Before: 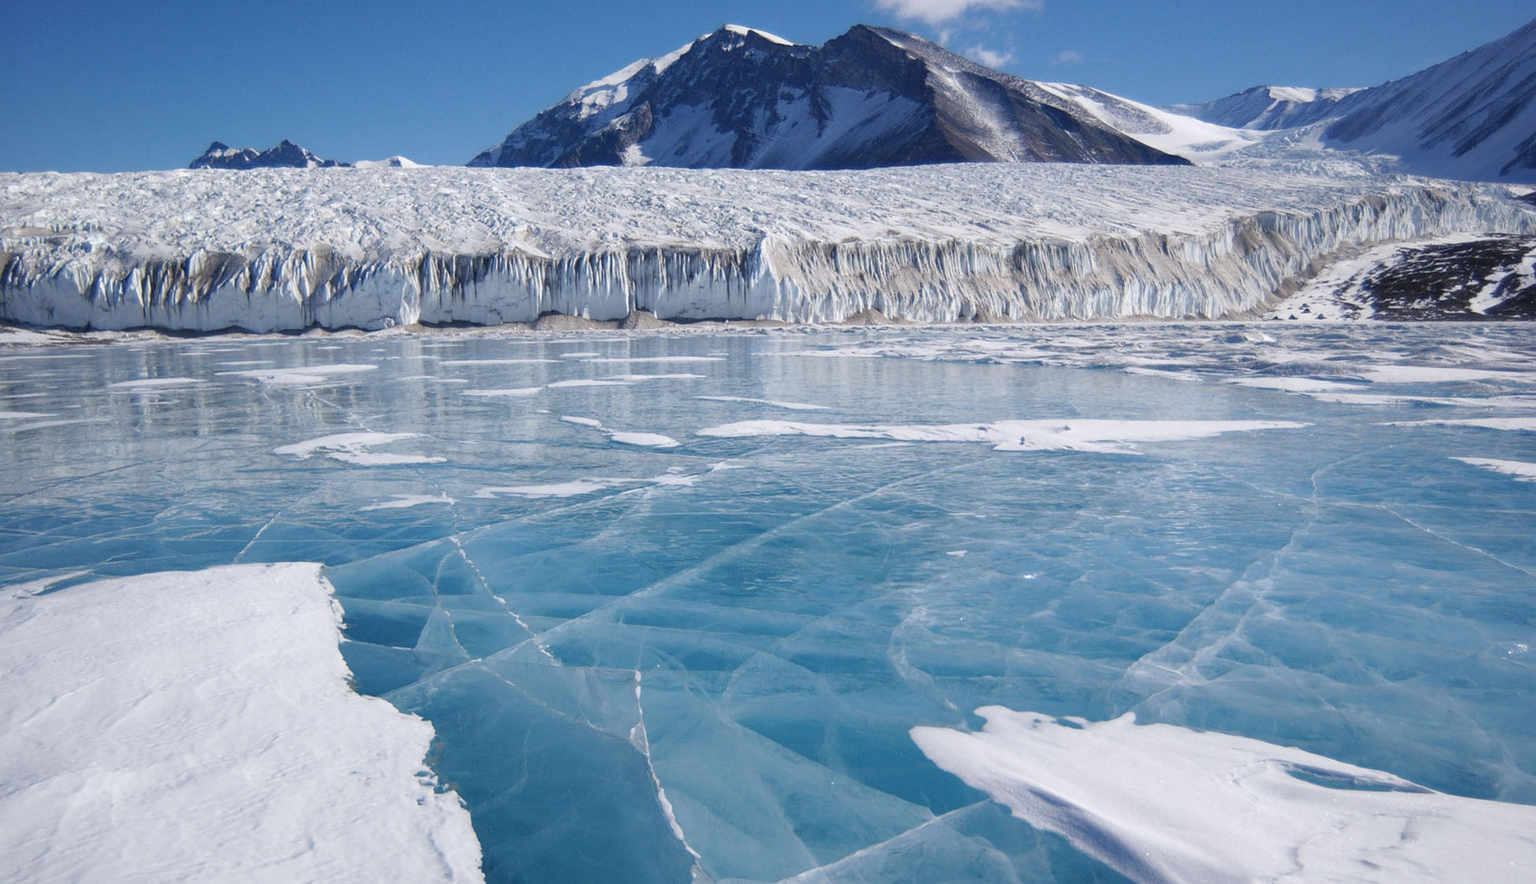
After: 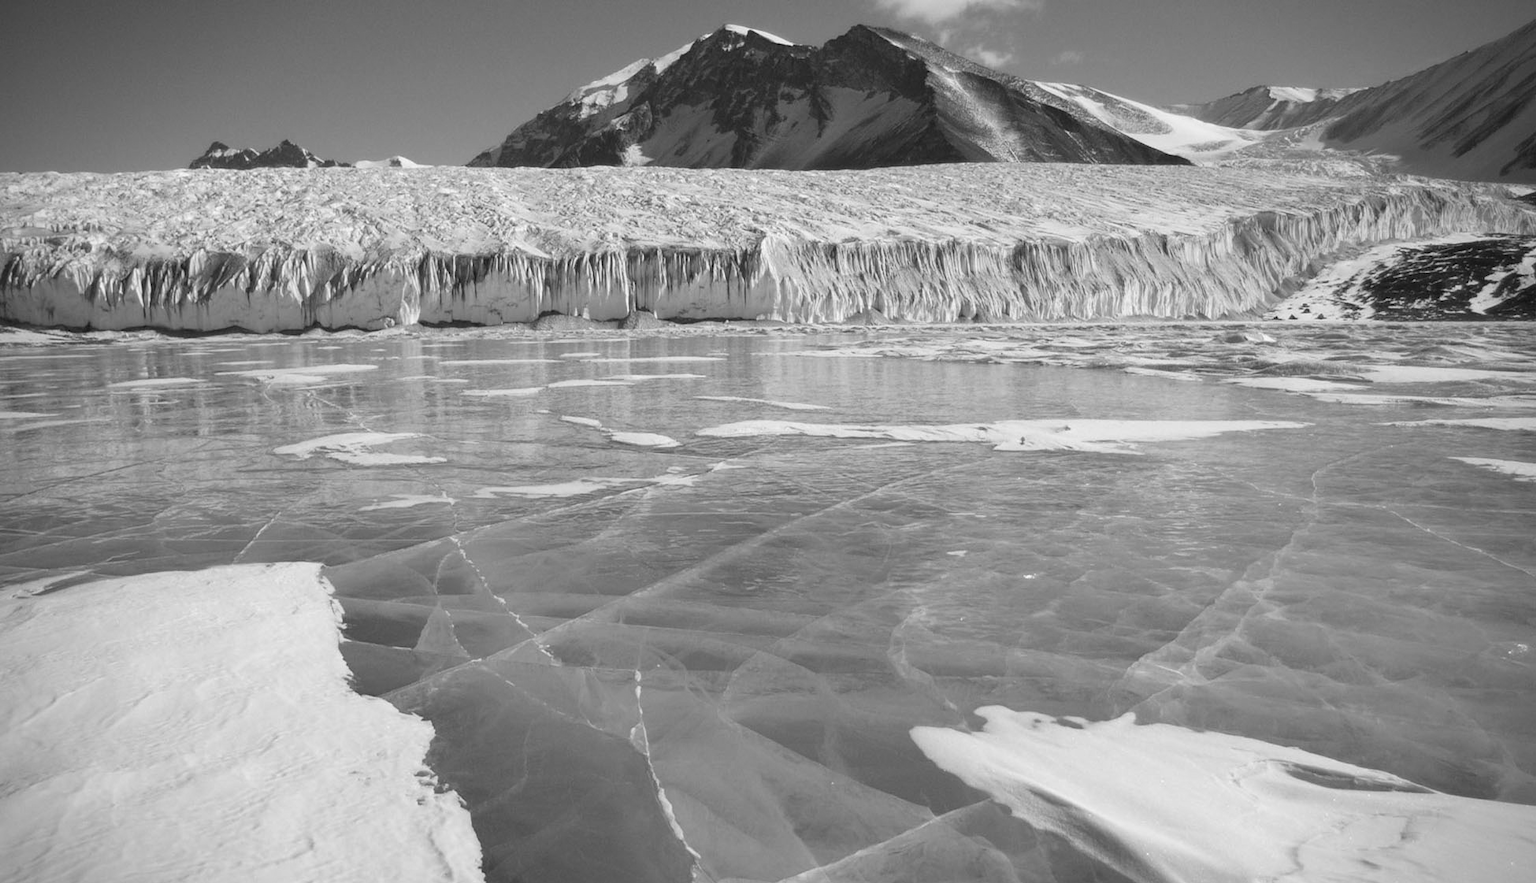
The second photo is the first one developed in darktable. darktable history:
monochrome: size 1
vignetting: fall-off start 88.53%, fall-off radius 44.2%, saturation 0.376, width/height ratio 1.161
